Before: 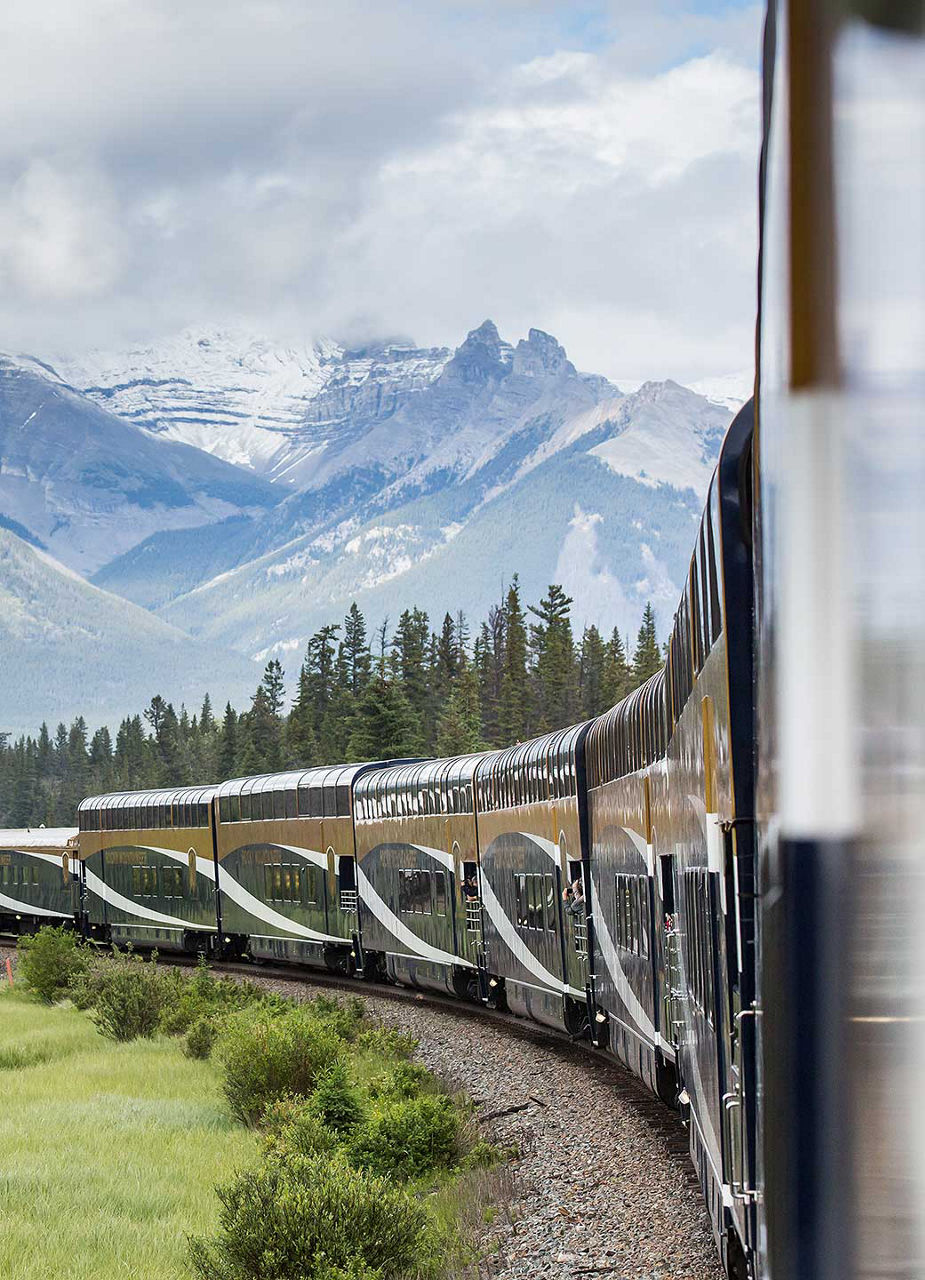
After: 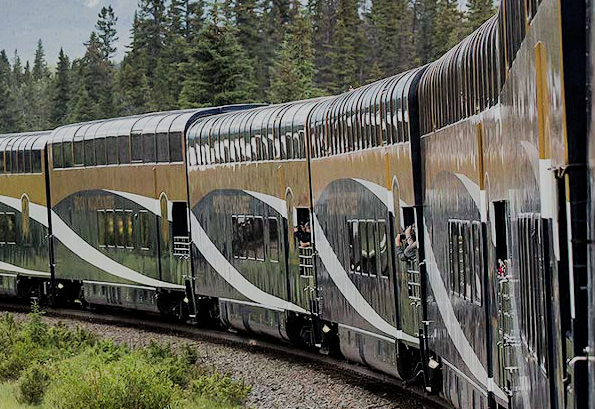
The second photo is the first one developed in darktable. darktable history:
crop: left 18.091%, top 51.13%, right 17.525%, bottom 16.85%
shadows and highlights: shadows 24.5, highlights -78.15, soften with gaussian
filmic rgb: black relative exposure -6.98 EV, white relative exposure 5.63 EV, hardness 2.86
